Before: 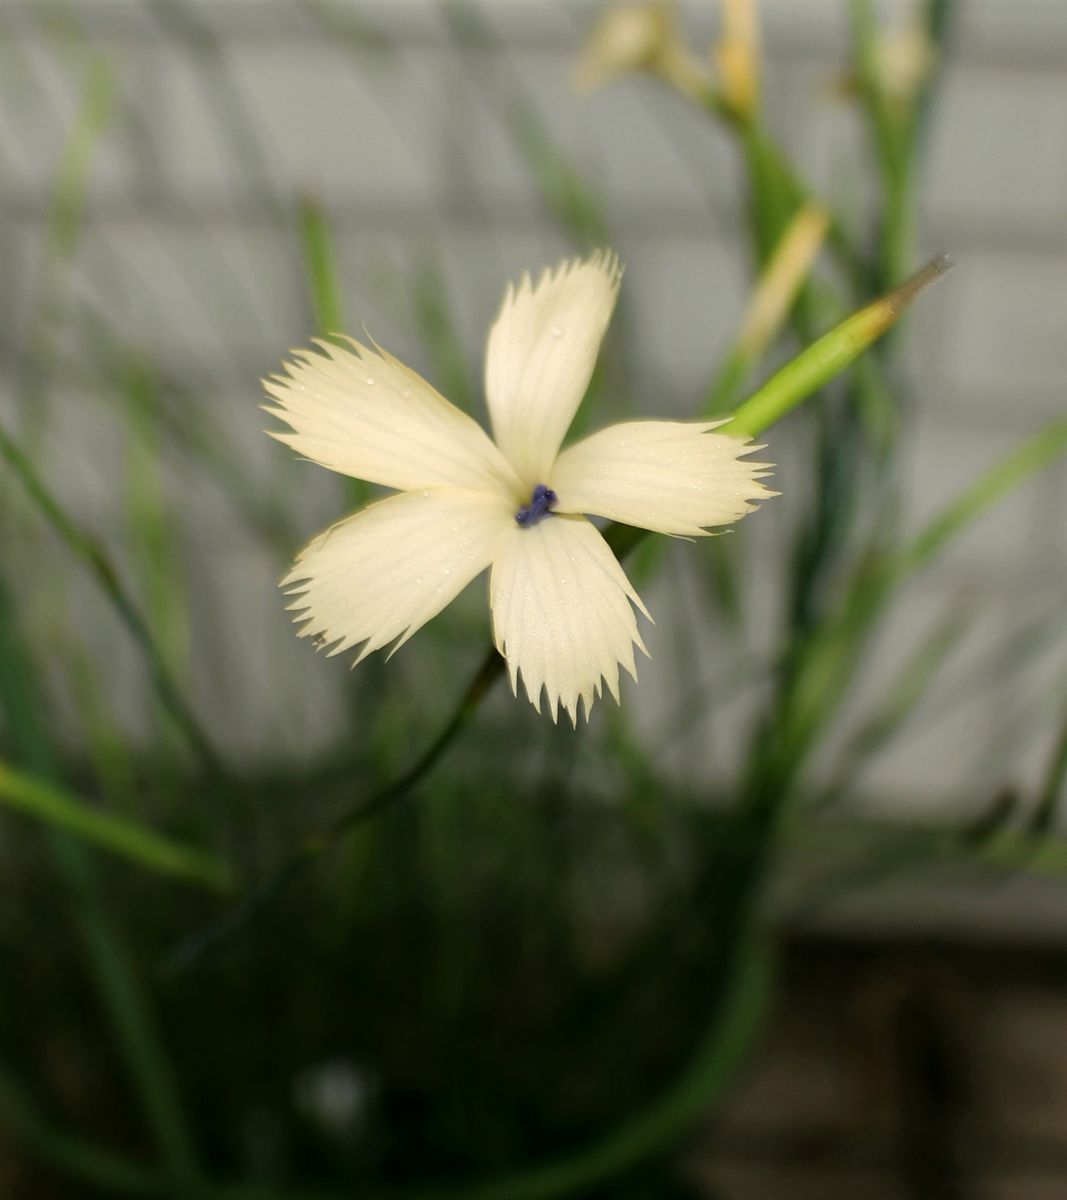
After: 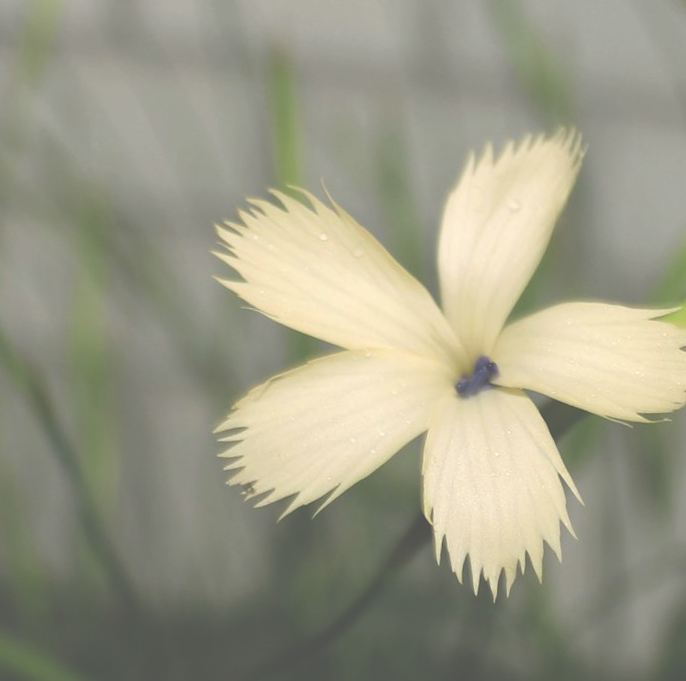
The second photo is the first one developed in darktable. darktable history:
exposure: black level correction -0.086, compensate highlight preservation false
crop and rotate: angle -5.38°, left 1.969%, top 6.908%, right 27.152%, bottom 30.543%
